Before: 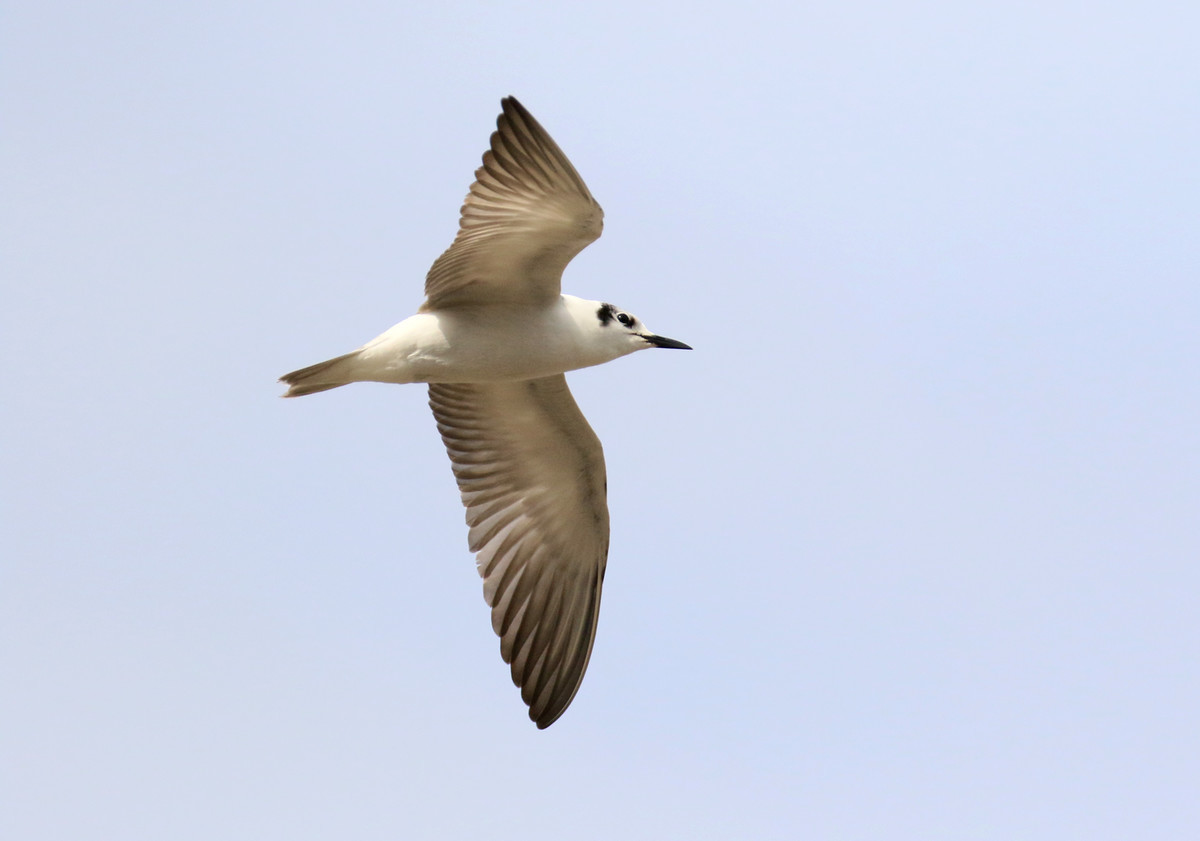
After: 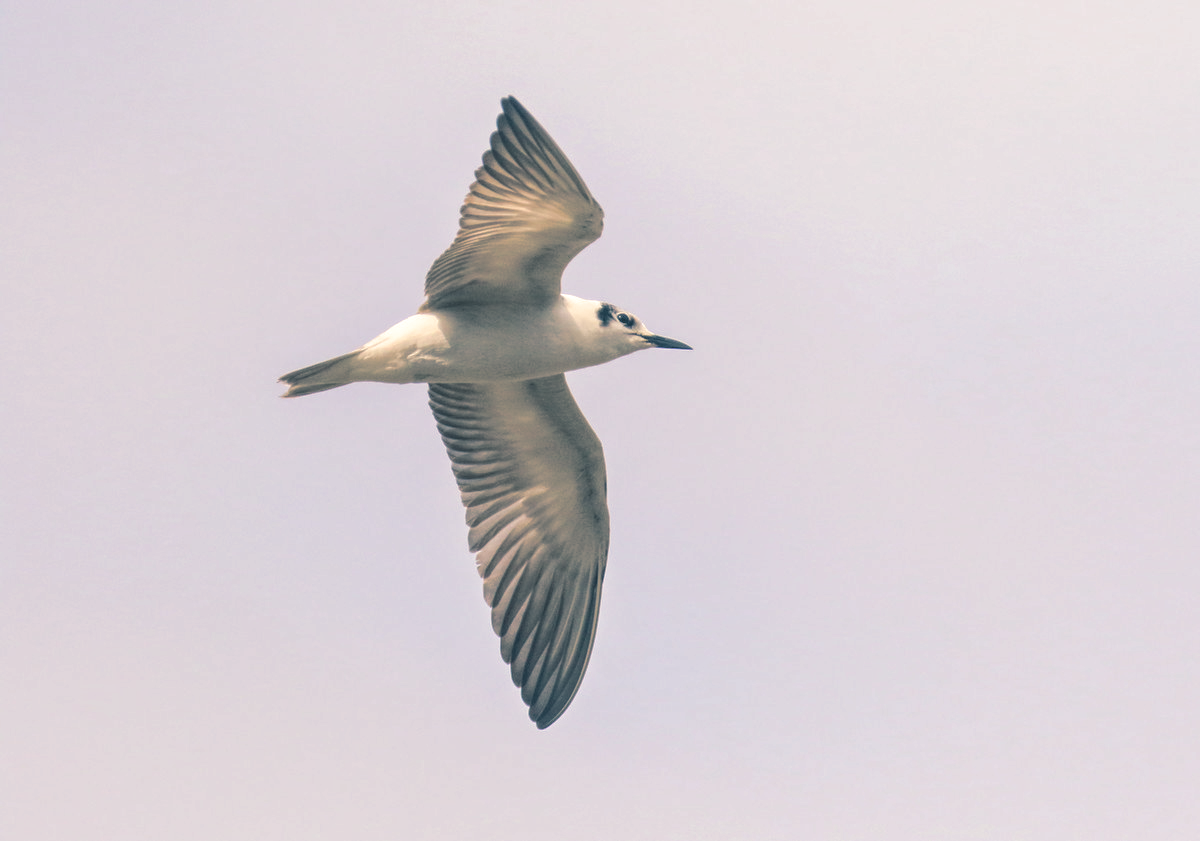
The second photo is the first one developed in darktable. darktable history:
color balance rgb: shadows lift › hue 87.51°, highlights gain › chroma 3.21%, highlights gain › hue 55.1°, global offset › chroma 0.15%, global offset › hue 253.66°, linear chroma grading › global chroma 0.5%
local contrast: highlights 66%, shadows 33%, detail 166%, midtone range 0.2
split-toning: shadows › hue 205.2°, shadows › saturation 0.43, highlights › hue 54°, highlights › saturation 0.54
